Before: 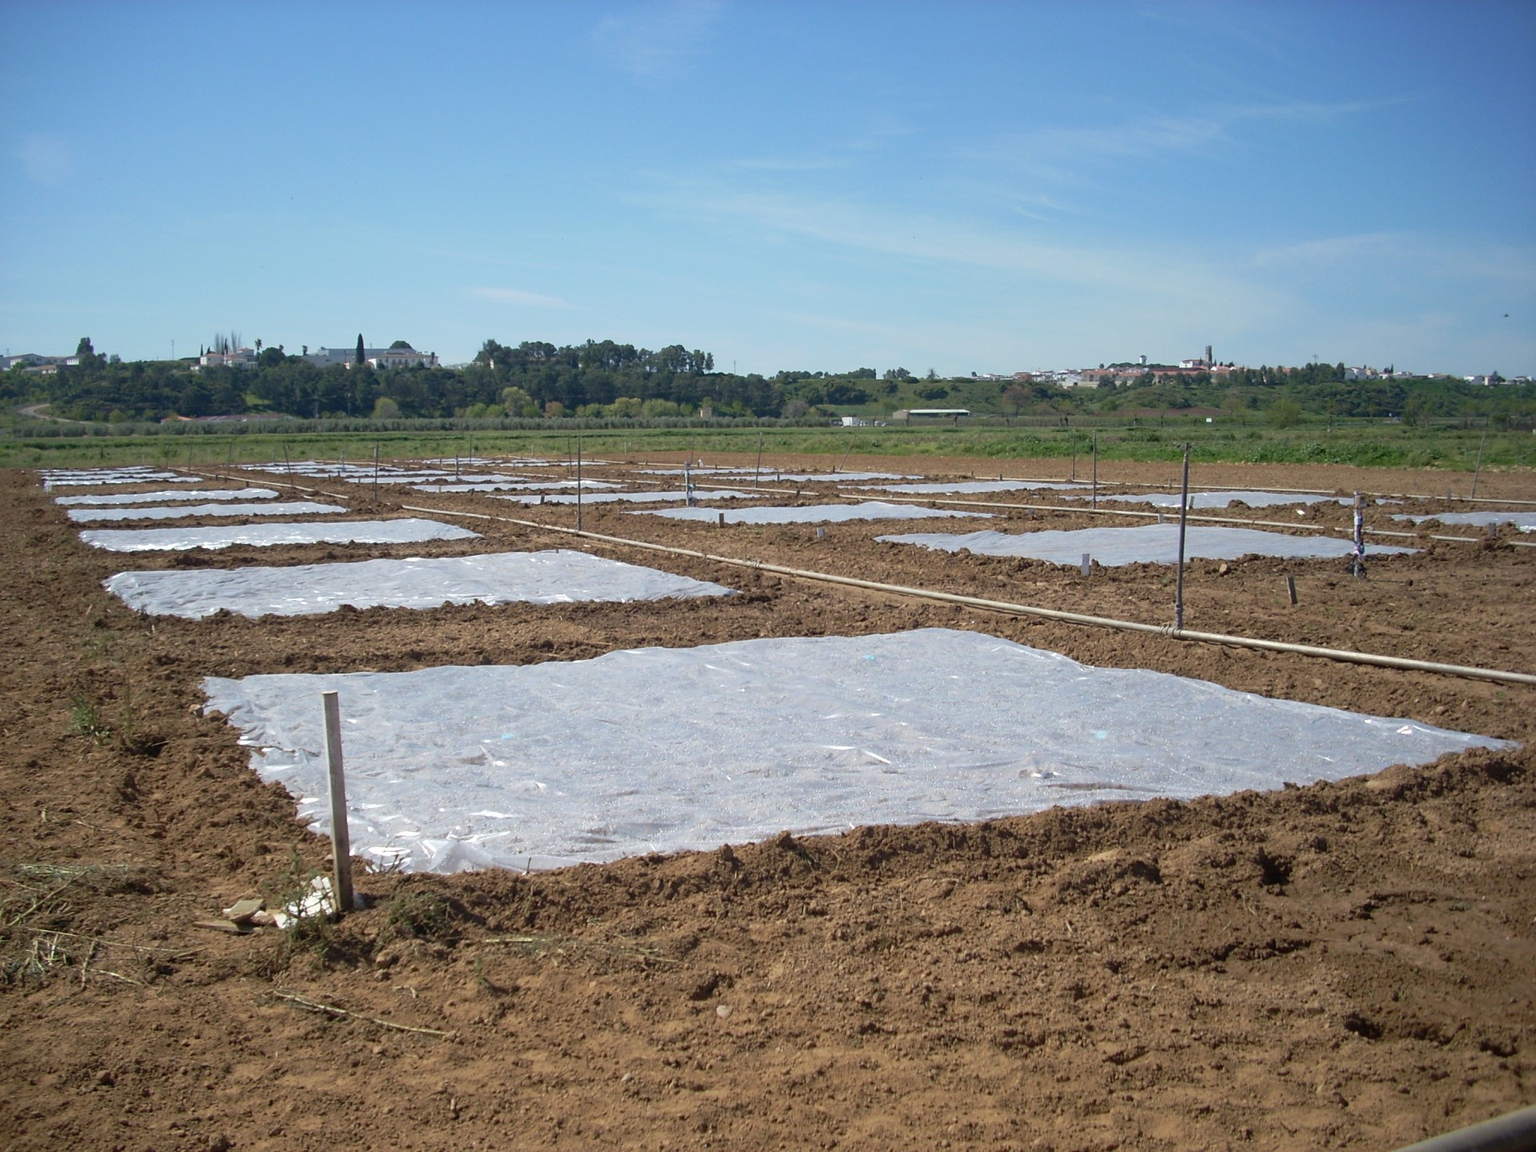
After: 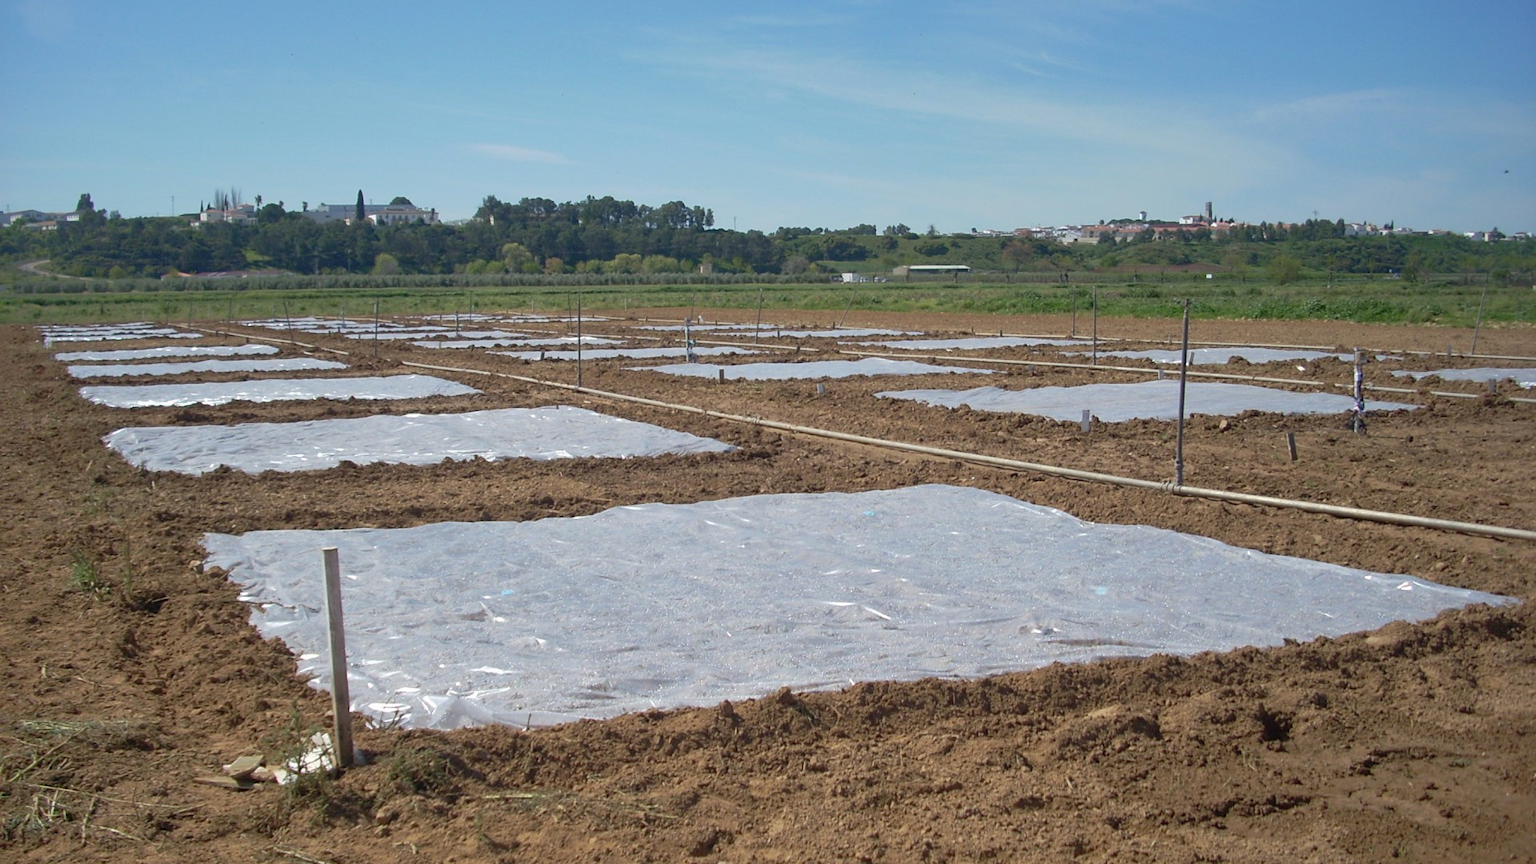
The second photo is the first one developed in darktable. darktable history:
crop and rotate: top 12.5%, bottom 12.5%
shadows and highlights: on, module defaults
